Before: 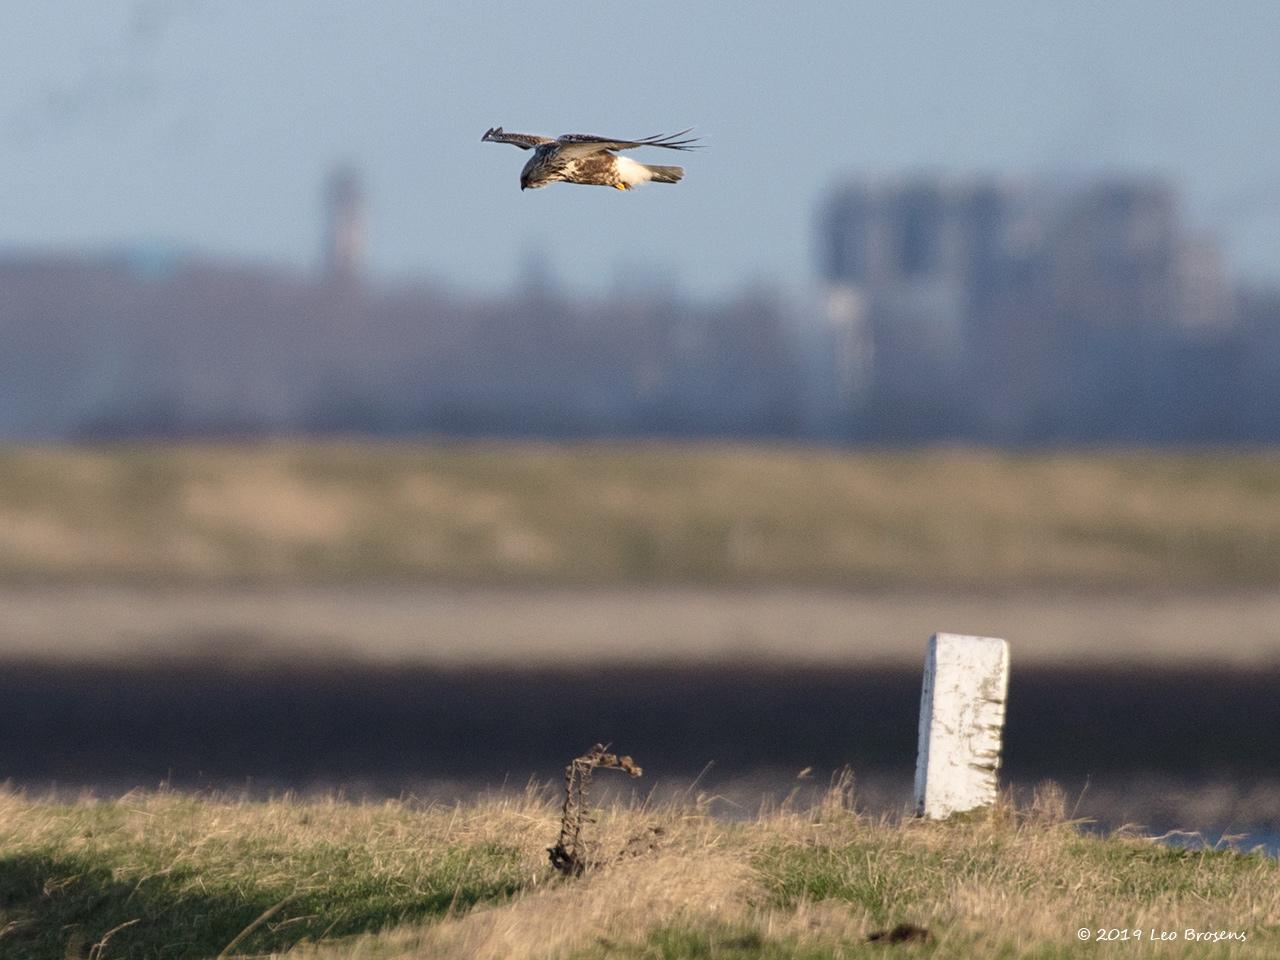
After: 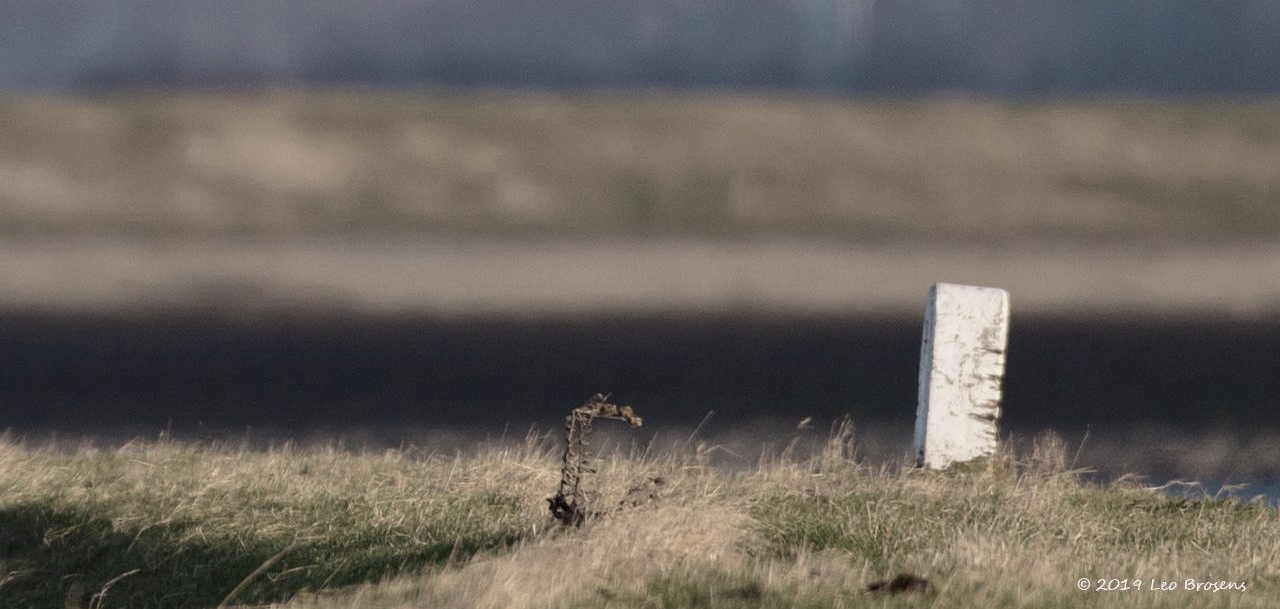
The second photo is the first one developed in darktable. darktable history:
exposure: exposure -0.171 EV, compensate highlight preservation false
color correction: highlights b* 0.035, saturation 0.855
contrast brightness saturation: contrast 0.056, brightness -0.011, saturation -0.237
crop and rotate: top 36.526%
